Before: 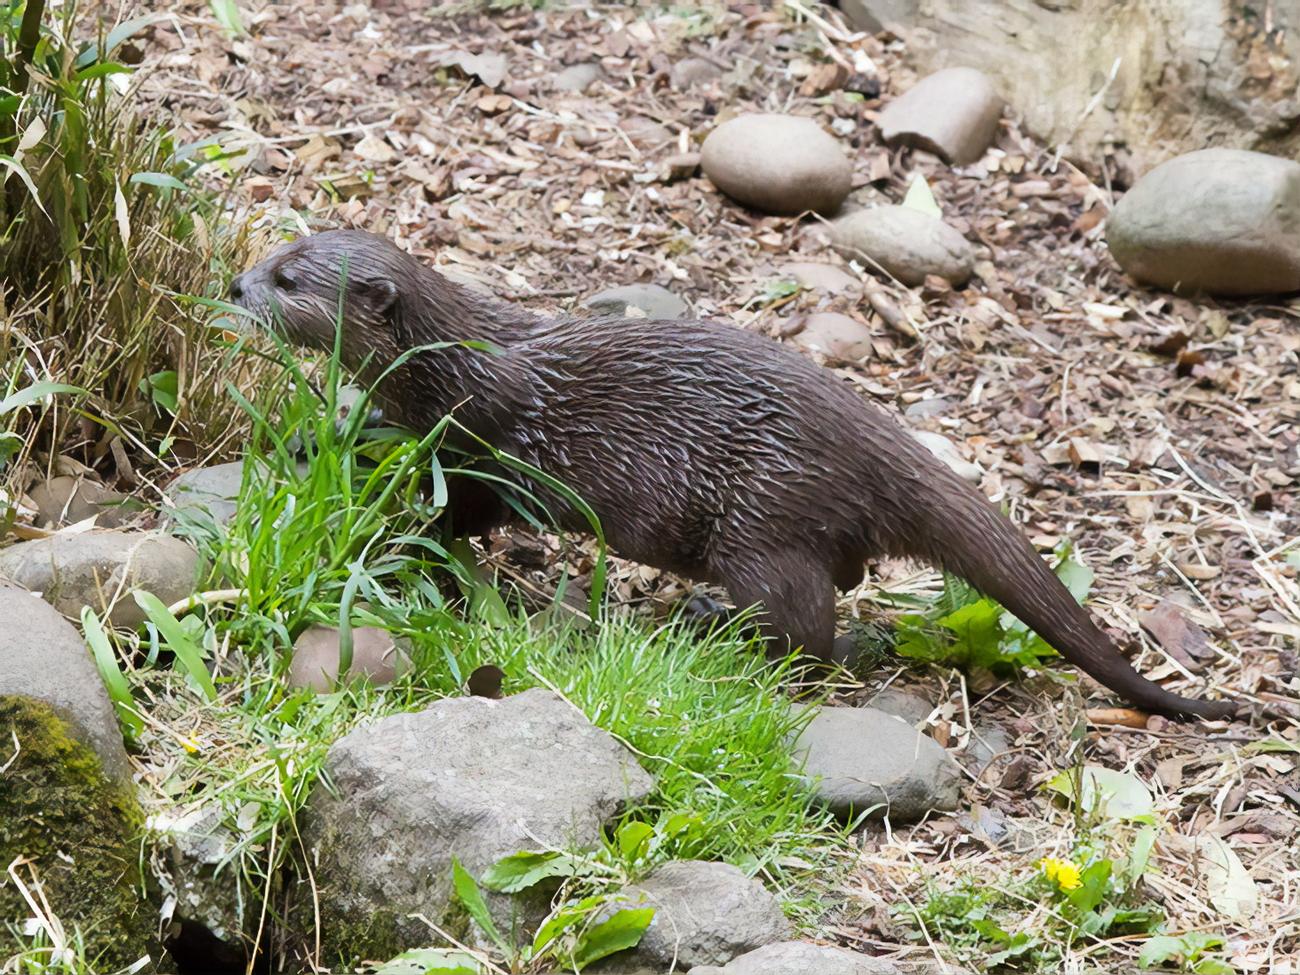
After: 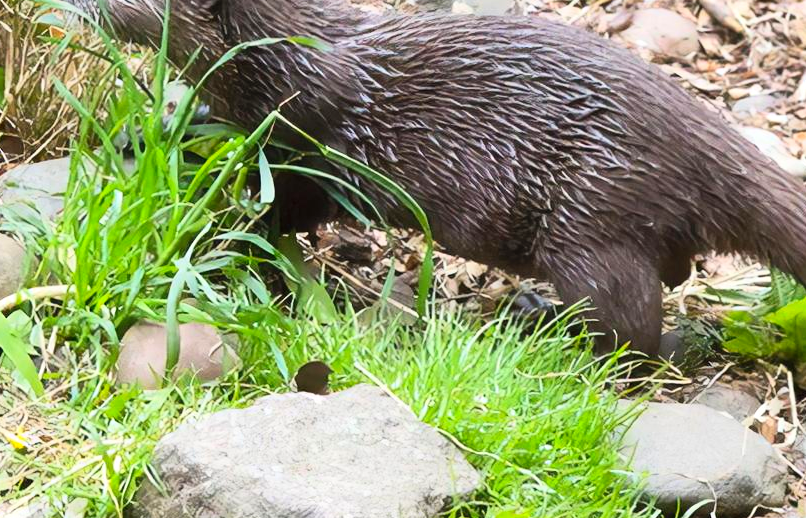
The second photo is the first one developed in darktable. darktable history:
exposure: exposure 0.178 EV, compensate exposure bias true, compensate highlight preservation false
contrast brightness saturation: contrast 0.2, brightness 0.16, saturation 0.22
crop: left 13.312%, top 31.28%, right 24.627%, bottom 15.582%
